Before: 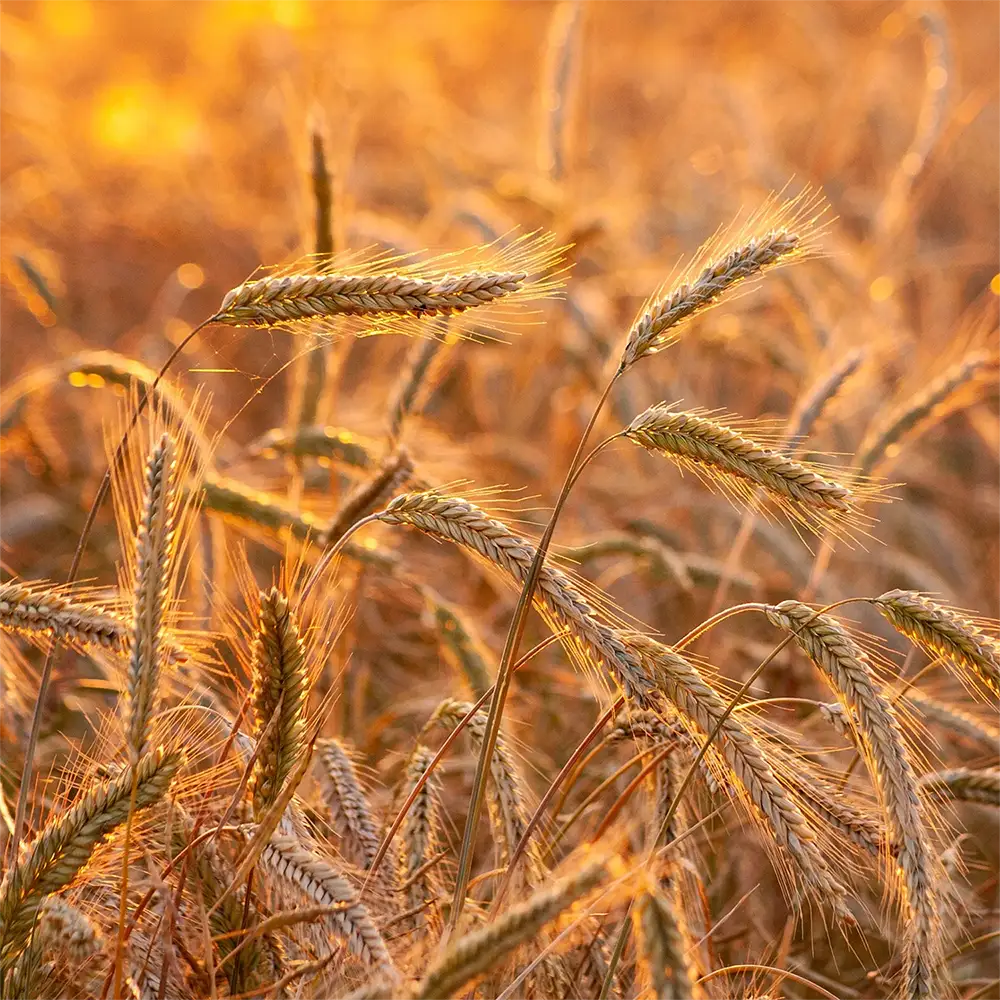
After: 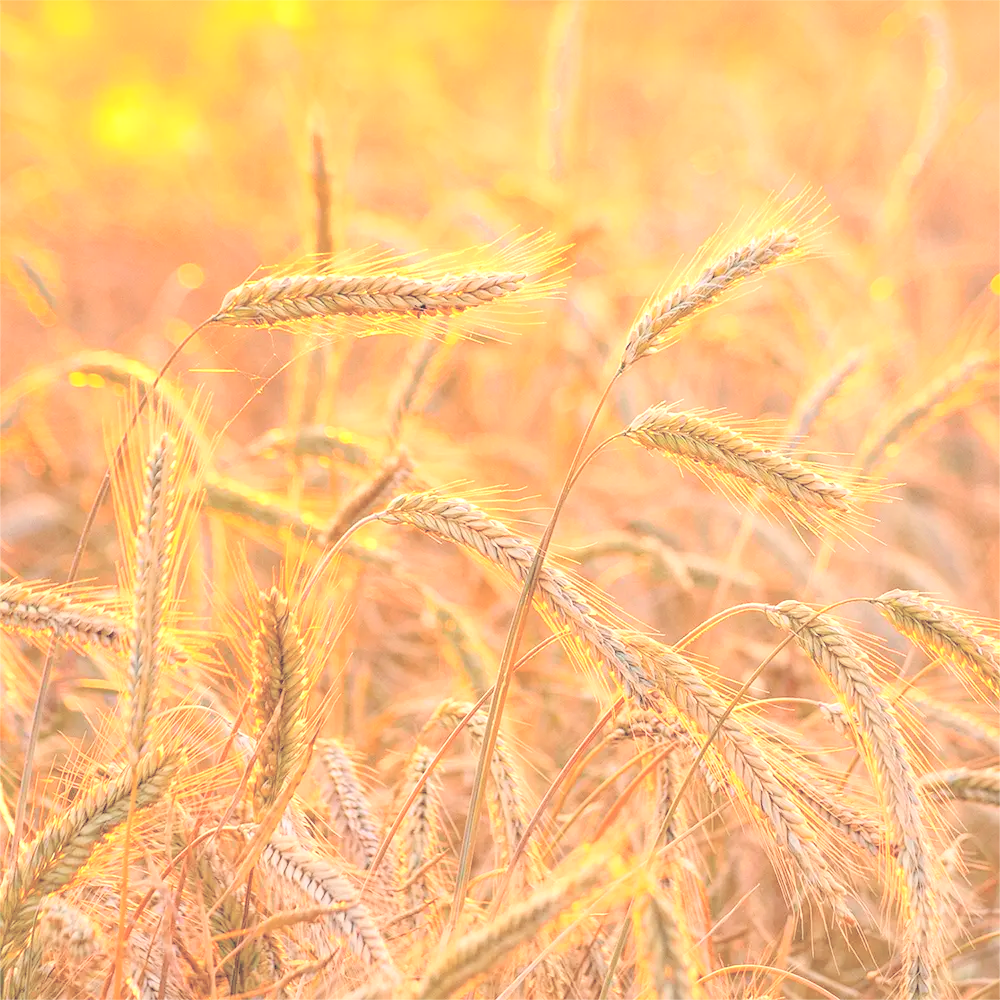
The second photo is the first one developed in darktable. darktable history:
exposure: exposure 0.375 EV, compensate highlight preservation false
contrast brightness saturation: brightness 1
local contrast: on, module defaults
